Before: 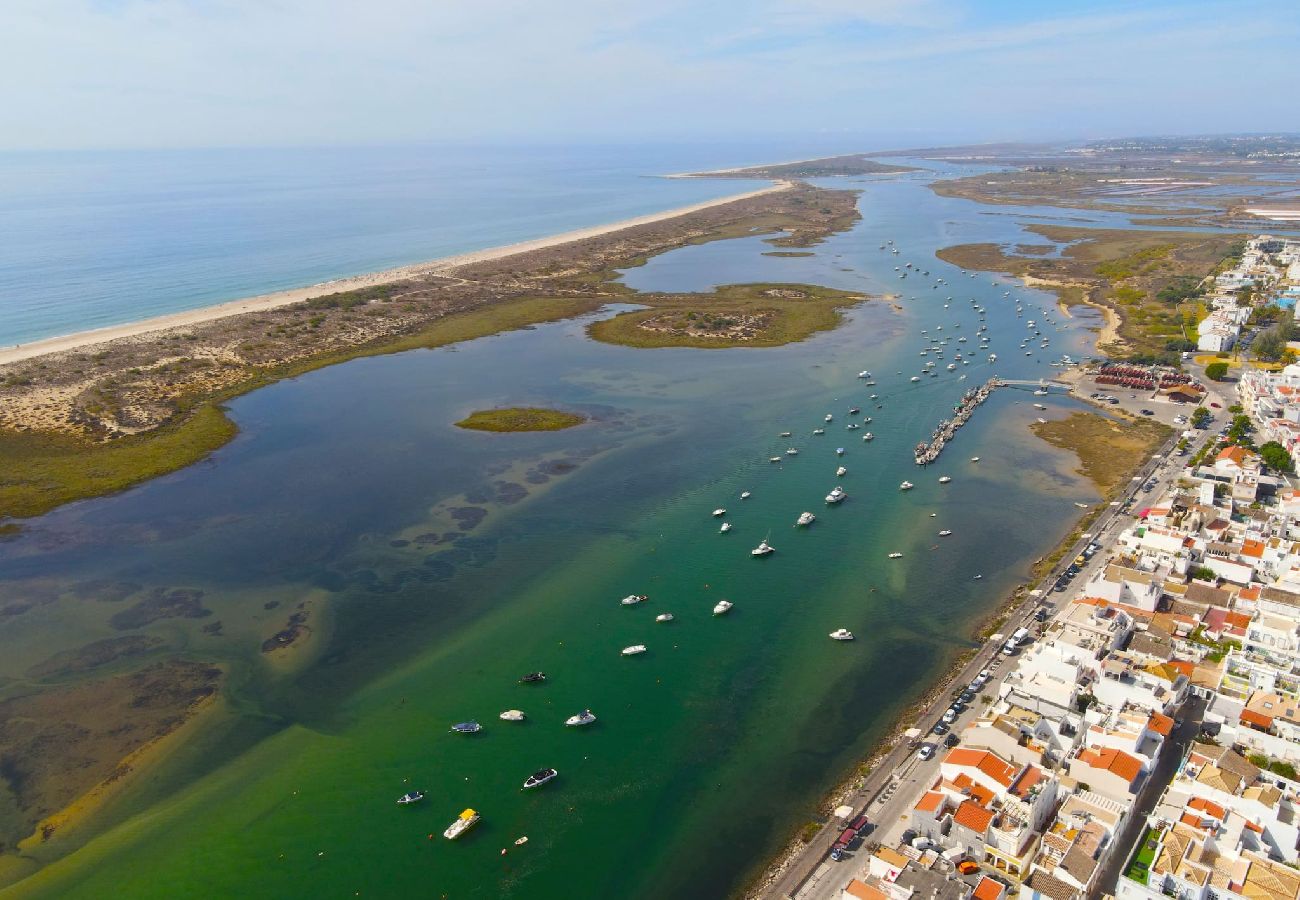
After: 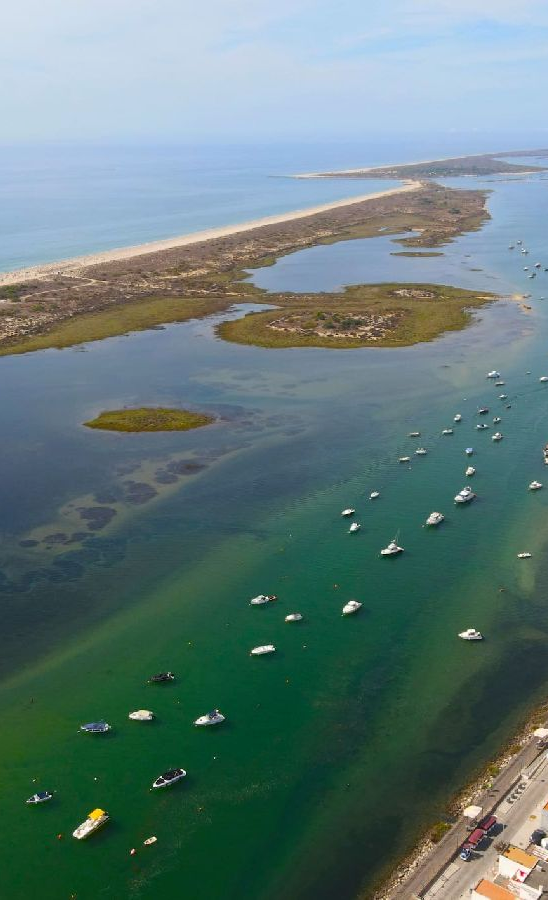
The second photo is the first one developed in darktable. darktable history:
crop: left 28.583%, right 29.231%
contrast brightness saturation: contrast 0.1, brightness 0.02, saturation 0.02
